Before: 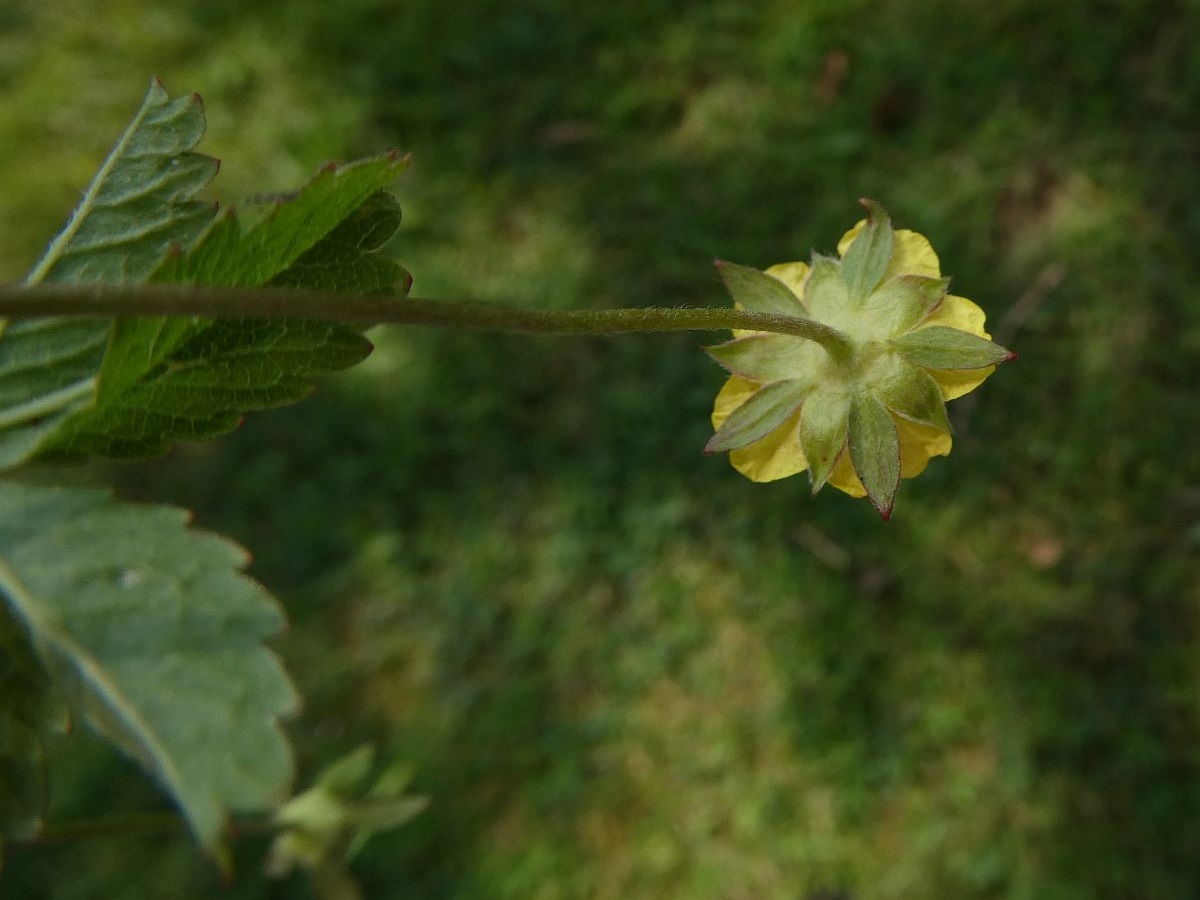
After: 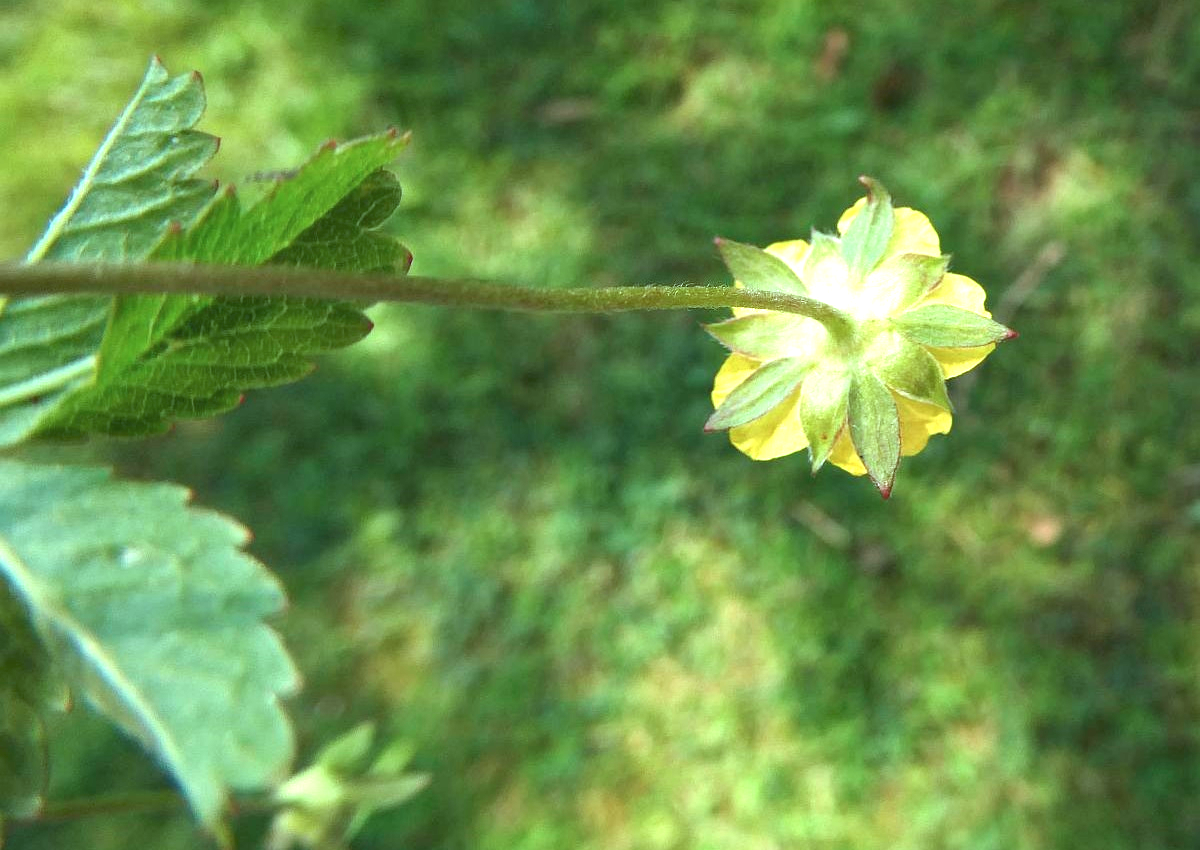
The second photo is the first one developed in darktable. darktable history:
color correction: highlights a* -10.04, highlights b* -10.37
exposure: black level correction 0, exposure 0.7 EV, compensate exposure bias true, compensate highlight preservation false
crop and rotate: top 2.479%, bottom 3.018%
